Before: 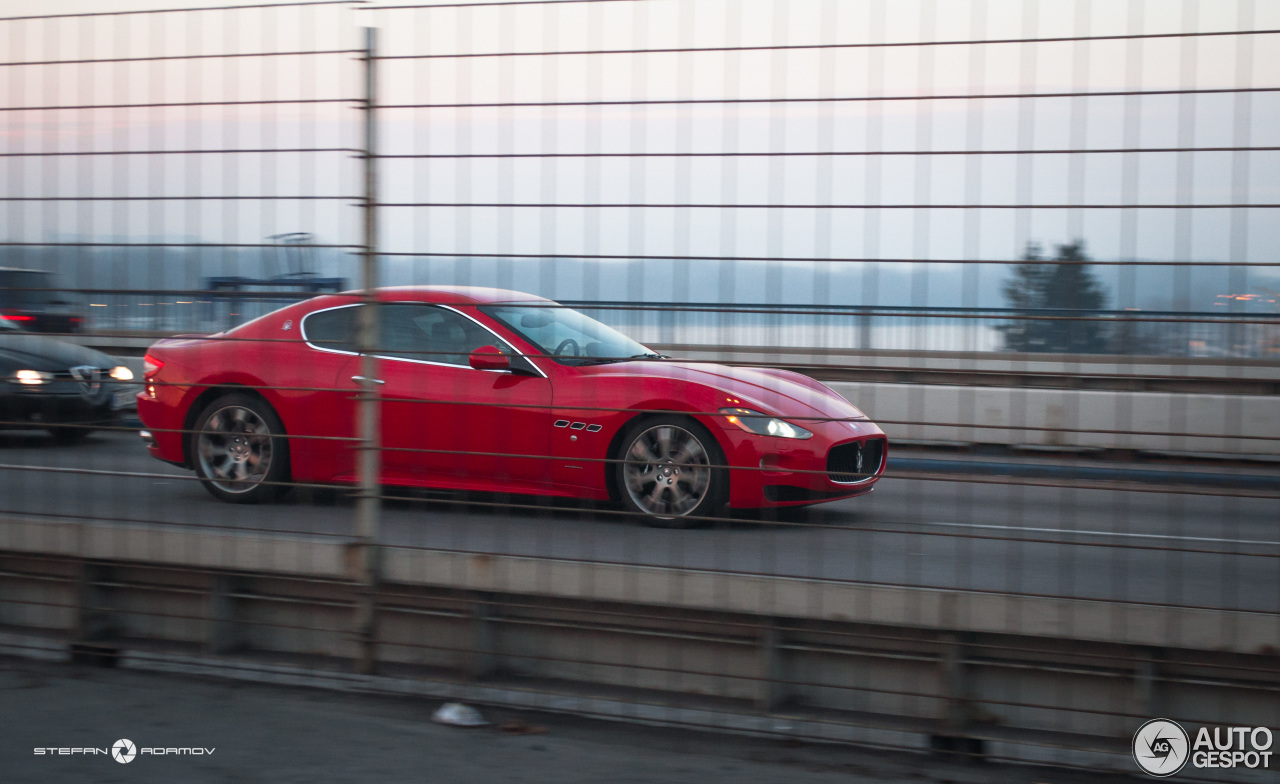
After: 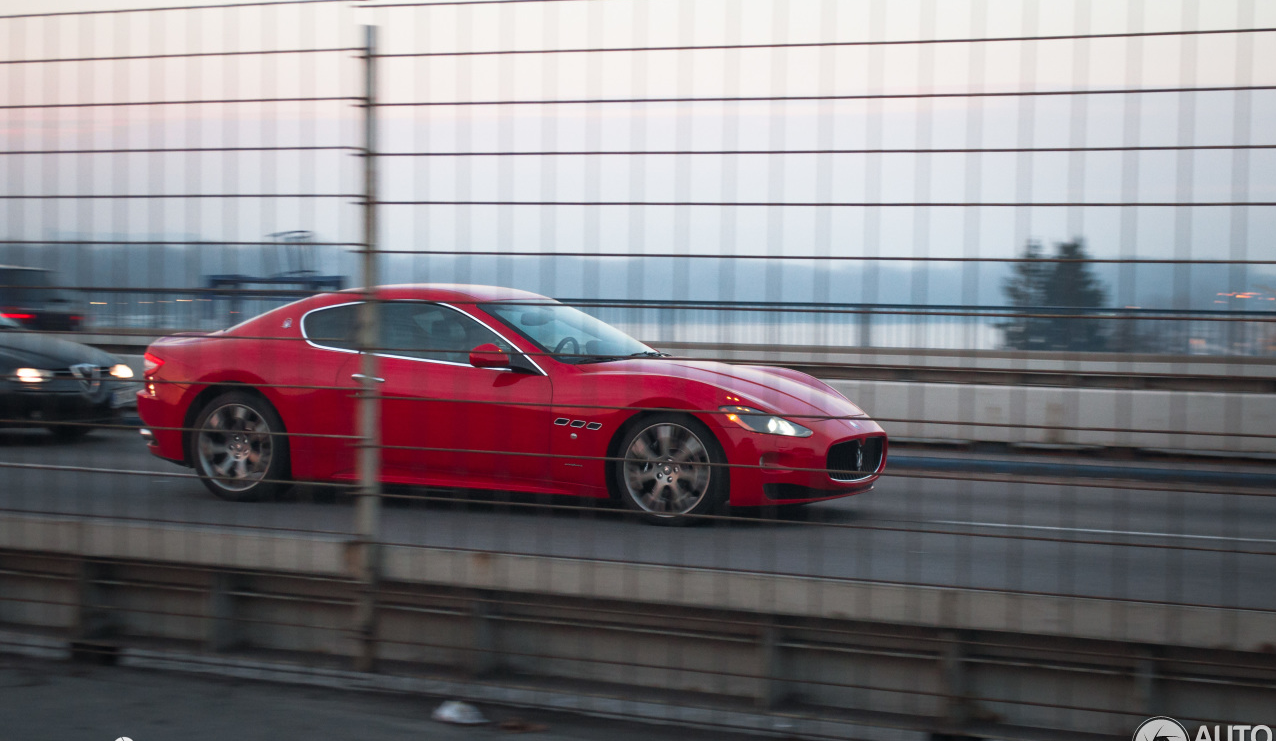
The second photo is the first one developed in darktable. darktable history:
crop: top 0.319%, right 0.255%, bottom 5.055%
